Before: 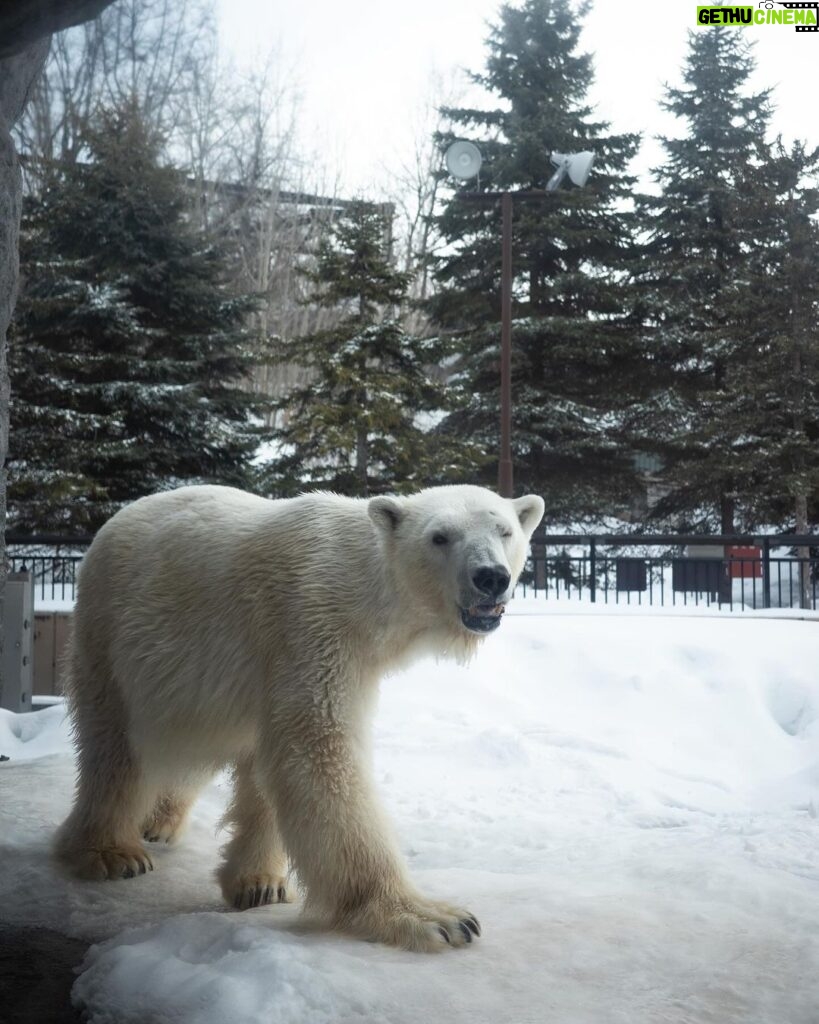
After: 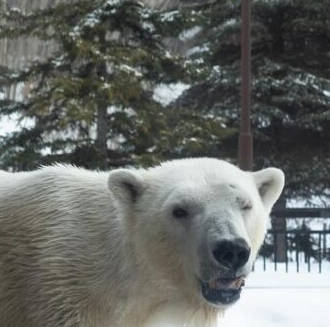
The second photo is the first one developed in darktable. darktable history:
crop: left 31.859%, top 32.009%, right 27.762%, bottom 35.979%
